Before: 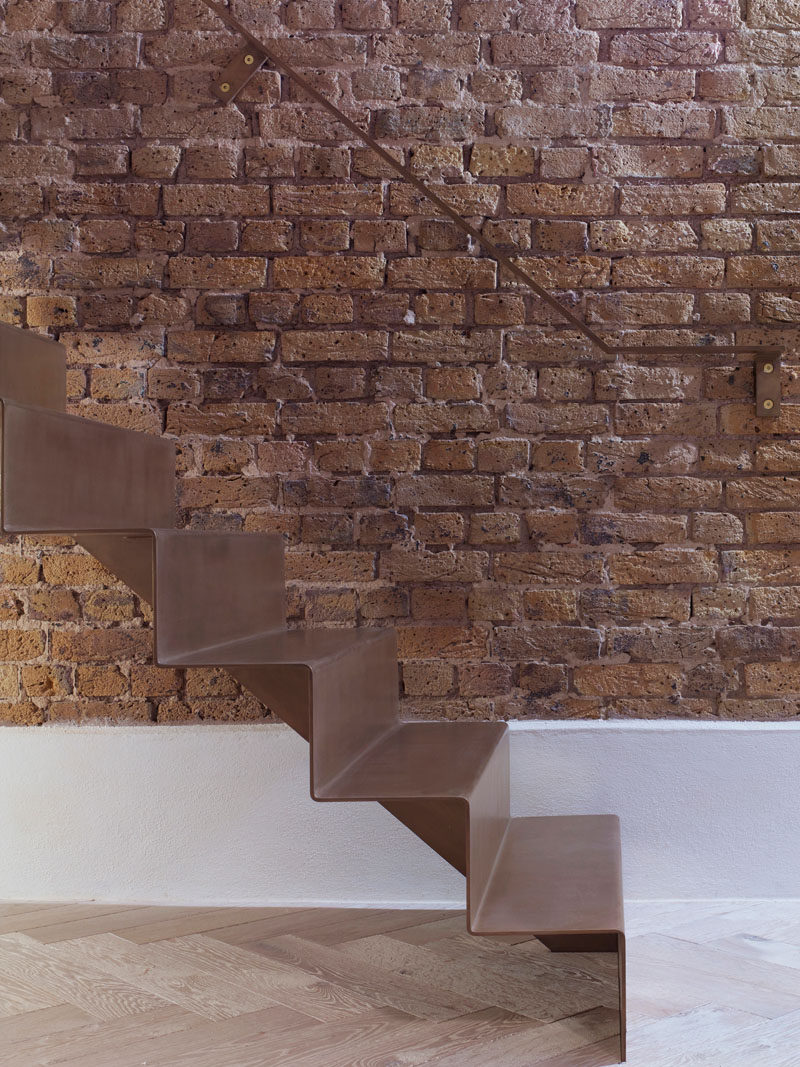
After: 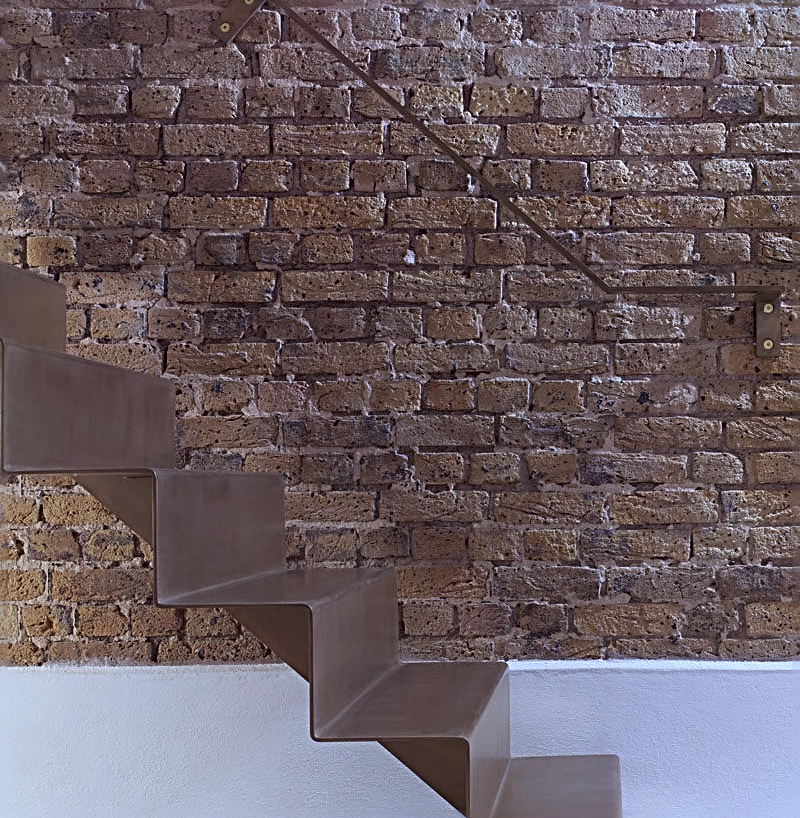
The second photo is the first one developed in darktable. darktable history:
contrast brightness saturation: saturation -0.1
sharpen: radius 3.025, amount 0.757
crop: top 5.667%, bottom 17.637%
white balance: red 0.926, green 1.003, blue 1.133
